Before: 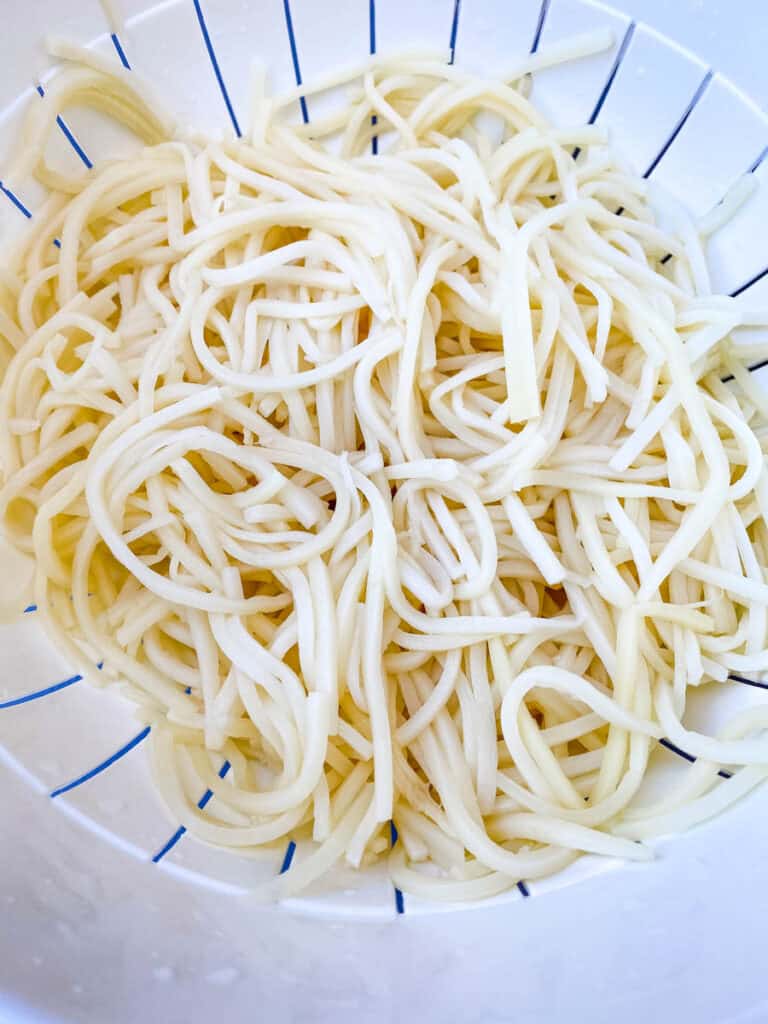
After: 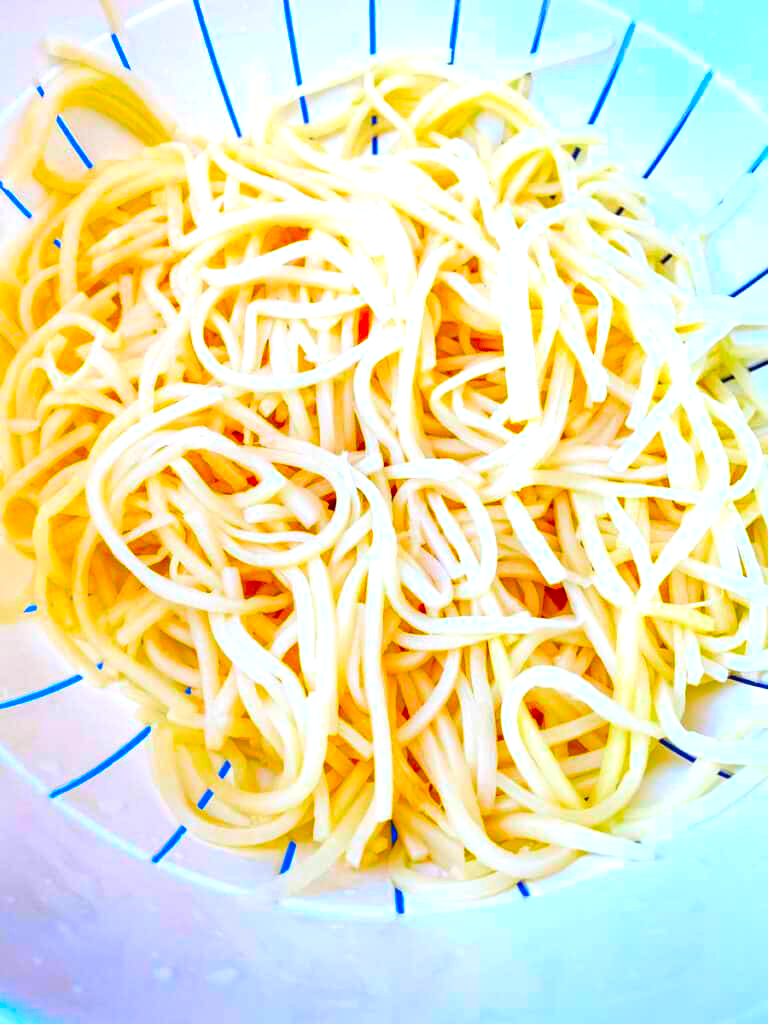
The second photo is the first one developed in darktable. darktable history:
color balance rgb: perceptual saturation grading › global saturation 0.606%
exposure: exposure 0.406 EV, compensate exposure bias true, compensate highlight preservation false
color correction: highlights b* -0.046, saturation 2.98
